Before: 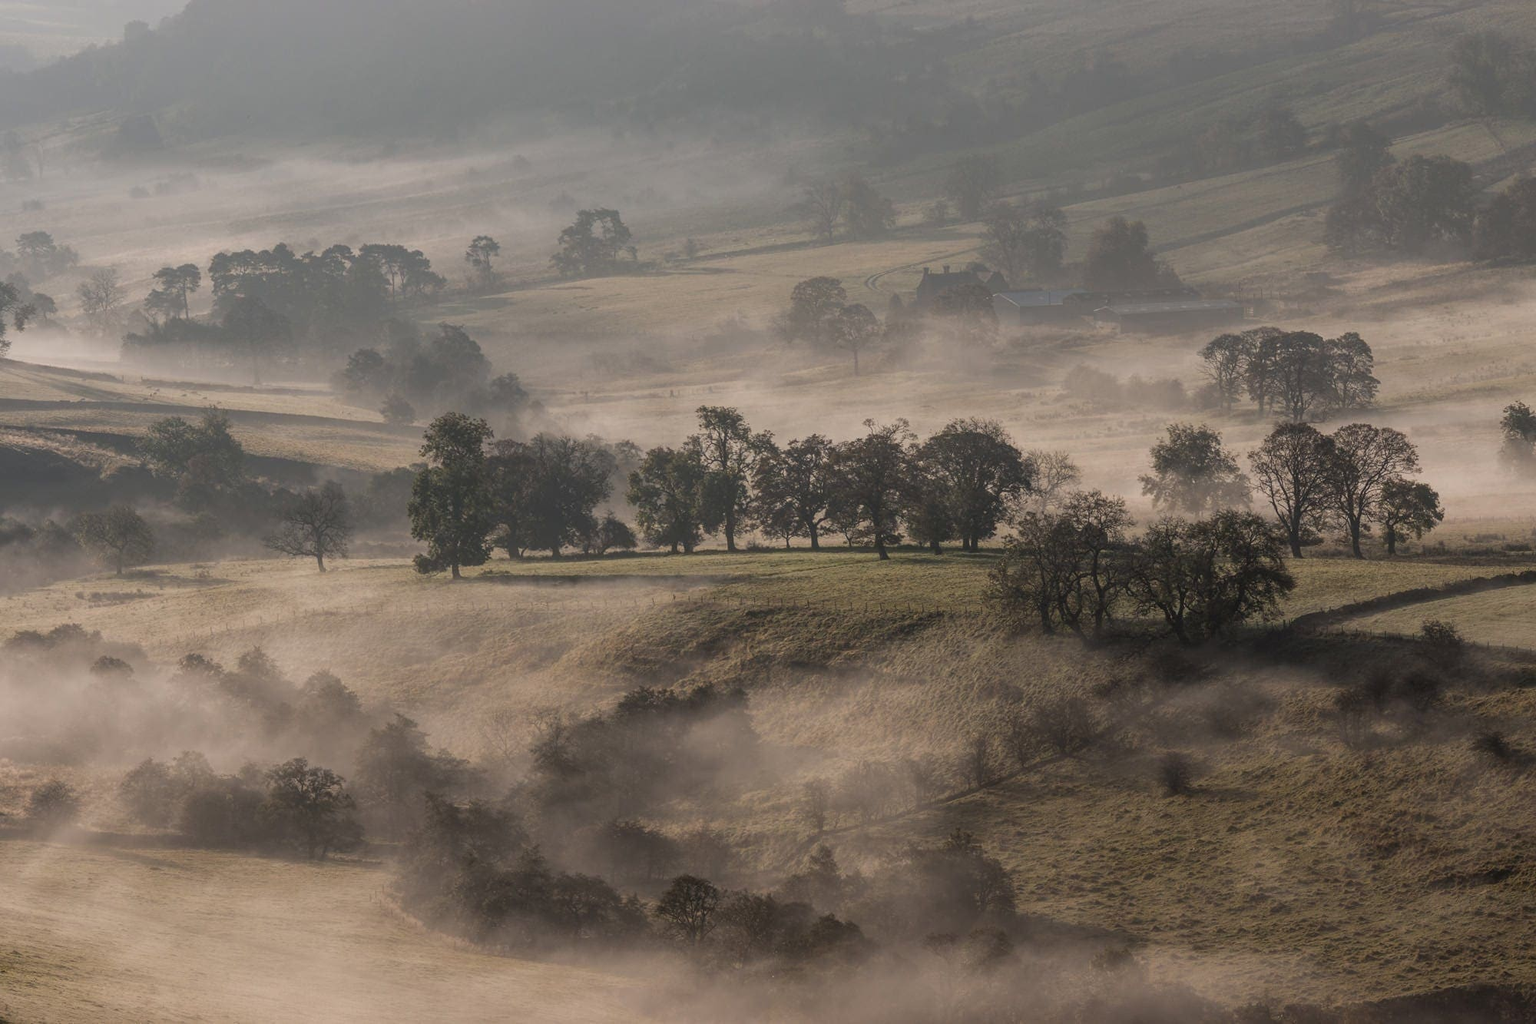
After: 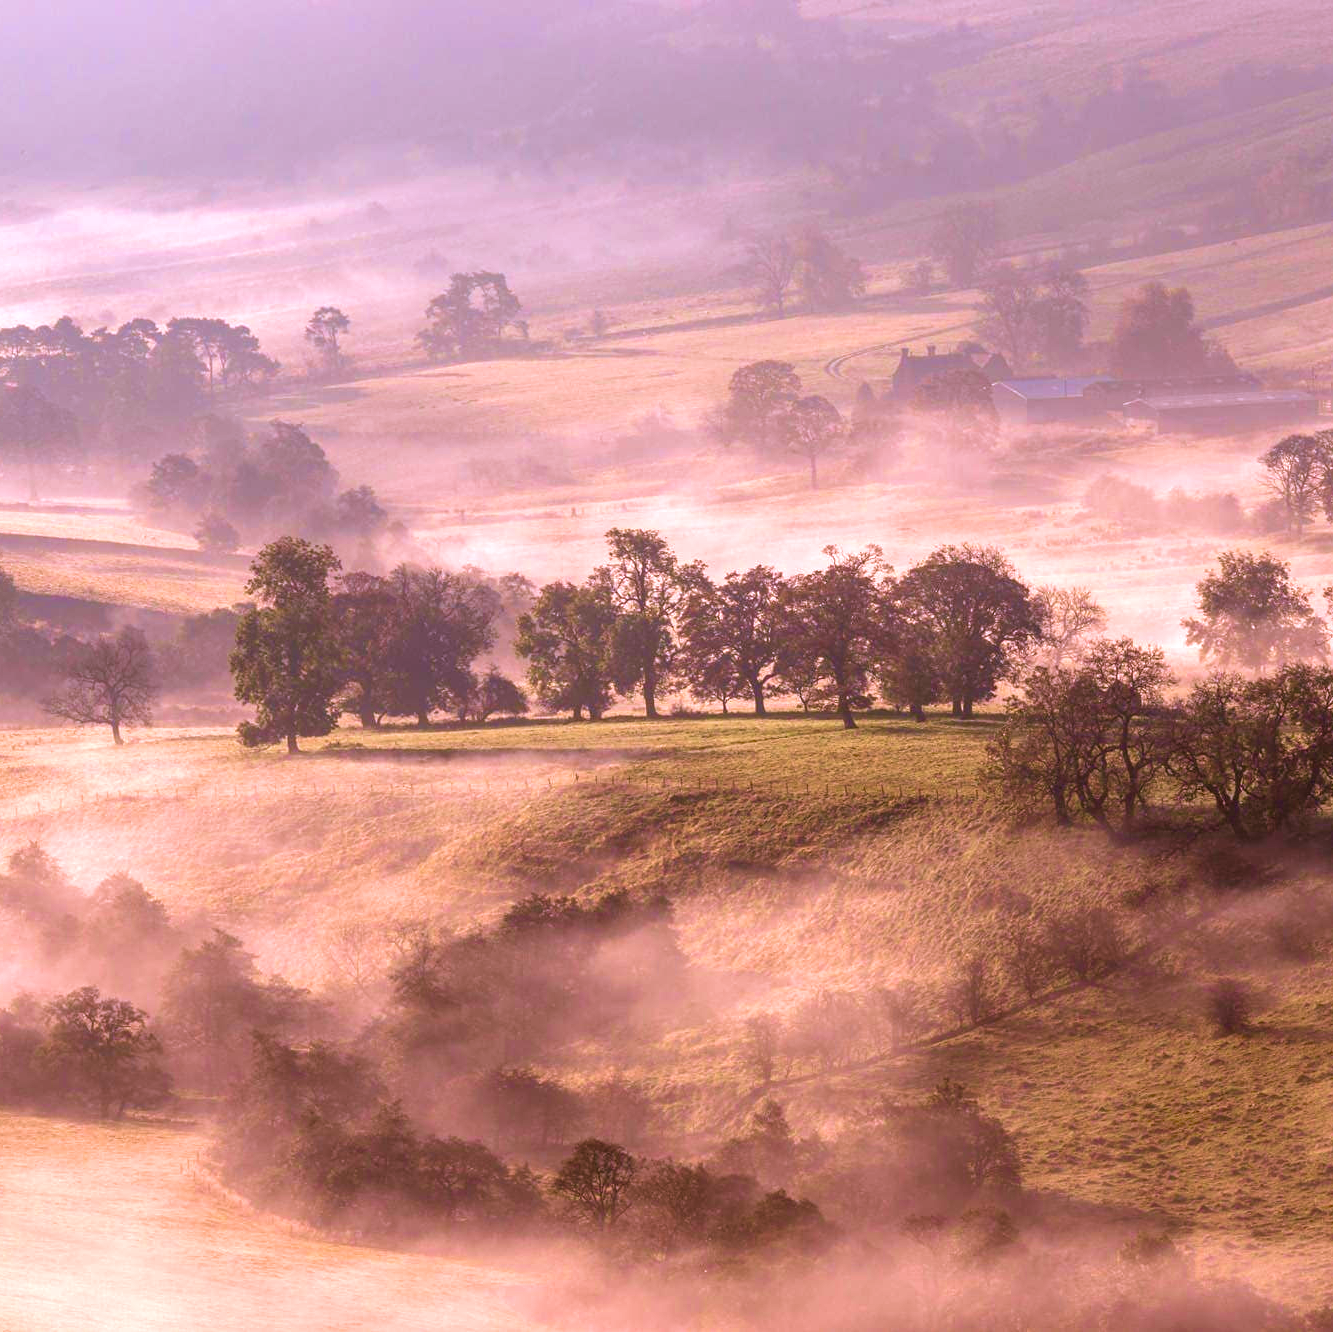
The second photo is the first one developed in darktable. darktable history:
white balance: red 1.066, blue 1.119
rgb levels: mode RGB, independent channels, levels [[0, 0.5, 1], [0, 0.521, 1], [0, 0.536, 1]]
exposure: exposure 1.15 EV, compensate highlight preservation false
crop and rotate: left 15.055%, right 18.278%
velvia: strength 50%
color balance rgb: perceptual saturation grading › global saturation 35%, perceptual saturation grading › highlights -25%, perceptual saturation grading › shadows 50%
